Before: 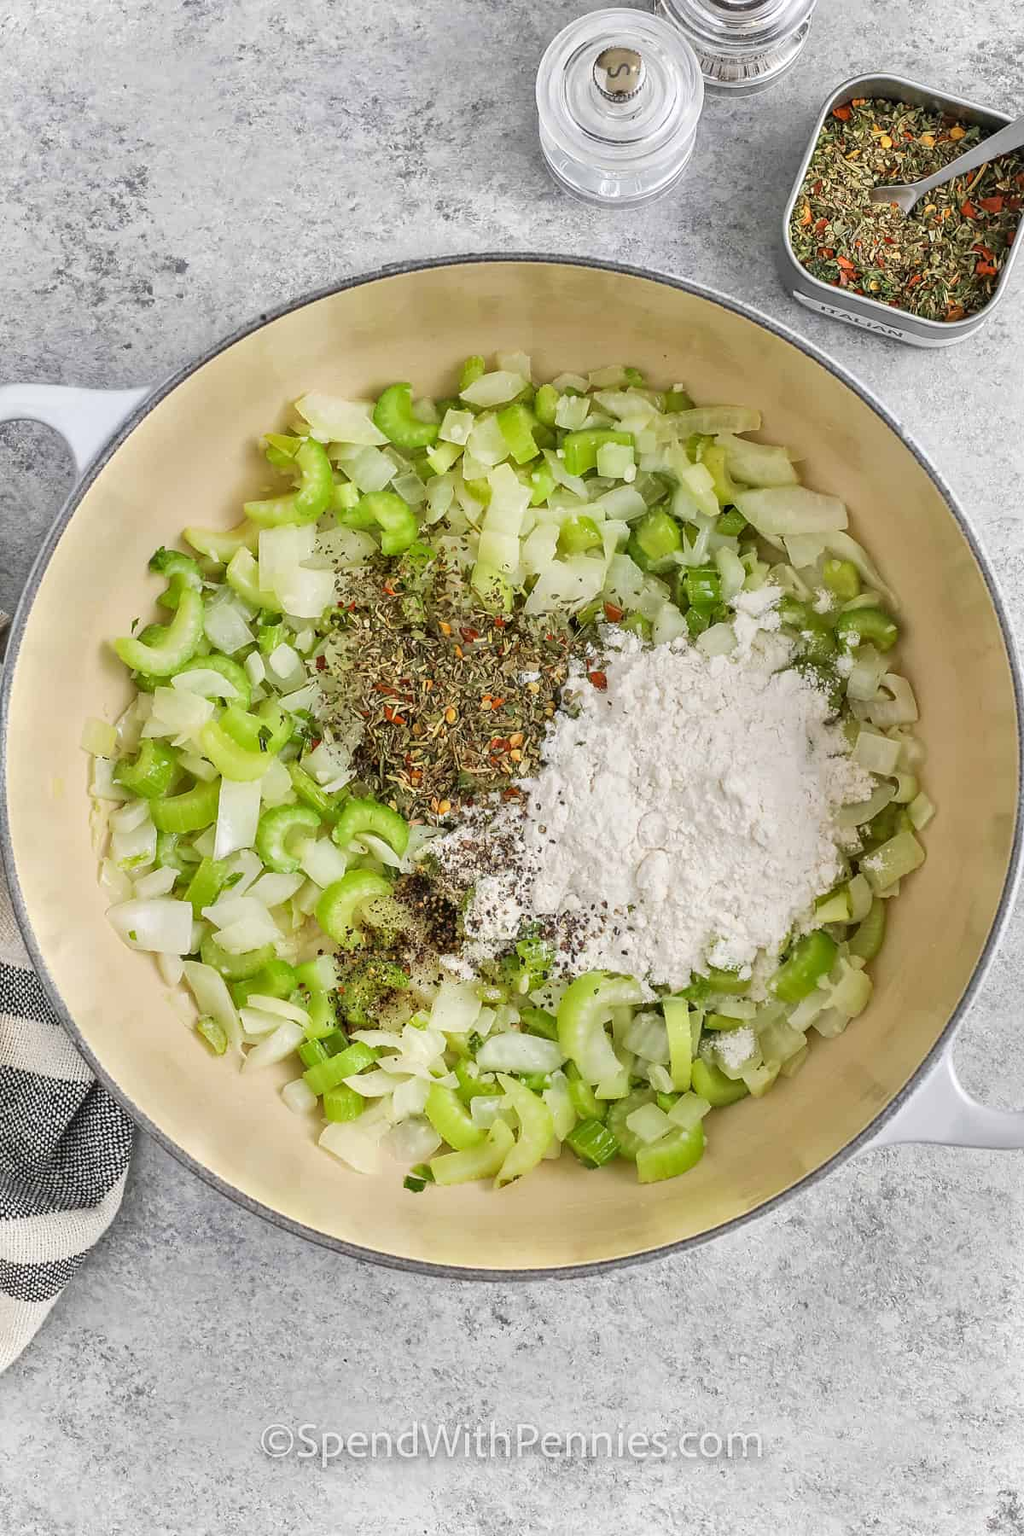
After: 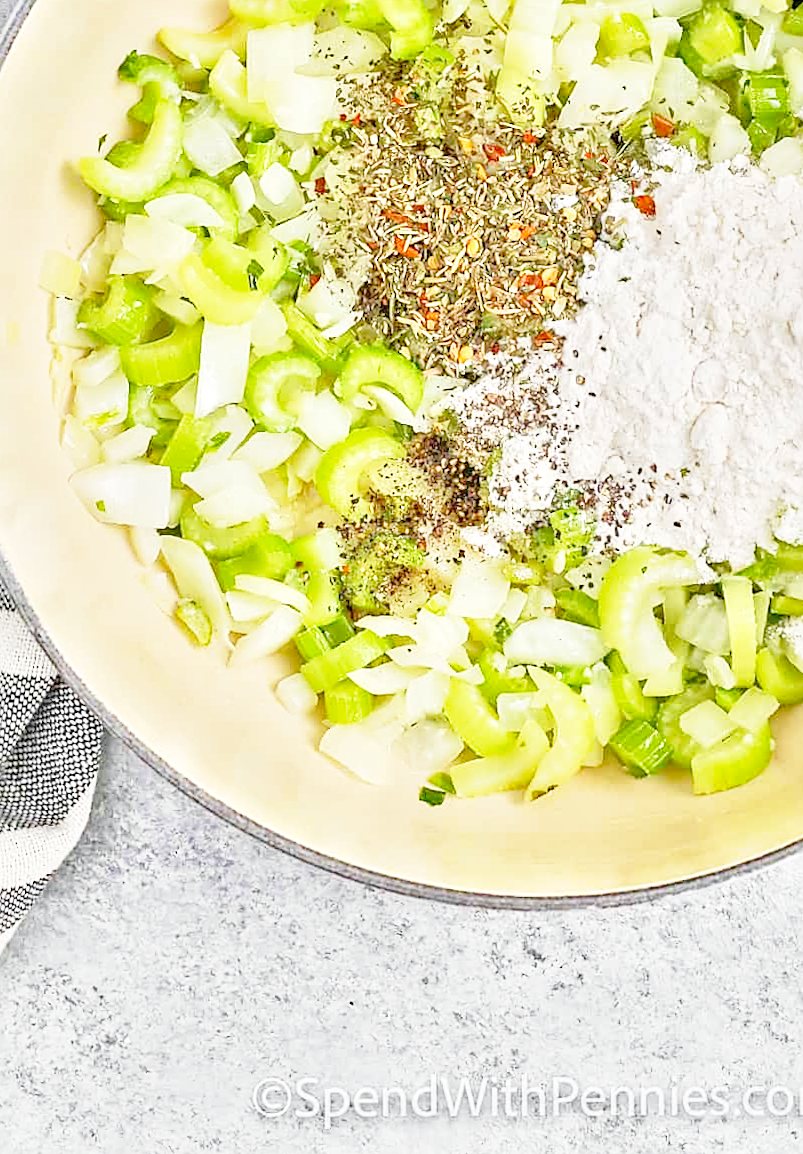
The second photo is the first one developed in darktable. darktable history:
sharpen: on, module defaults
base curve: curves: ch0 [(0, 0) (0.028, 0.03) (0.121, 0.232) (0.46, 0.748) (0.859, 0.968) (1, 1)], preserve colors none
haze removal: compatibility mode true, adaptive false
crop and rotate: angle -0.82°, left 3.85%, top 31.828%, right 27.992%
rotate and perspective: rotation -1°, crop left 0.011, crop right 0.989, crop top 0.025, crop bottom 0.975
exposure: compensate highlight preservation false
tone equalizer: -8 EV 2 EV, -7 EV 2 EV, -6 EV 2 EV, -5 EV 2 EV, -4 EV 2 EV, -3 EV 1.5 EV, -2 EV 1 EV, -1 EV 0.5 EV
